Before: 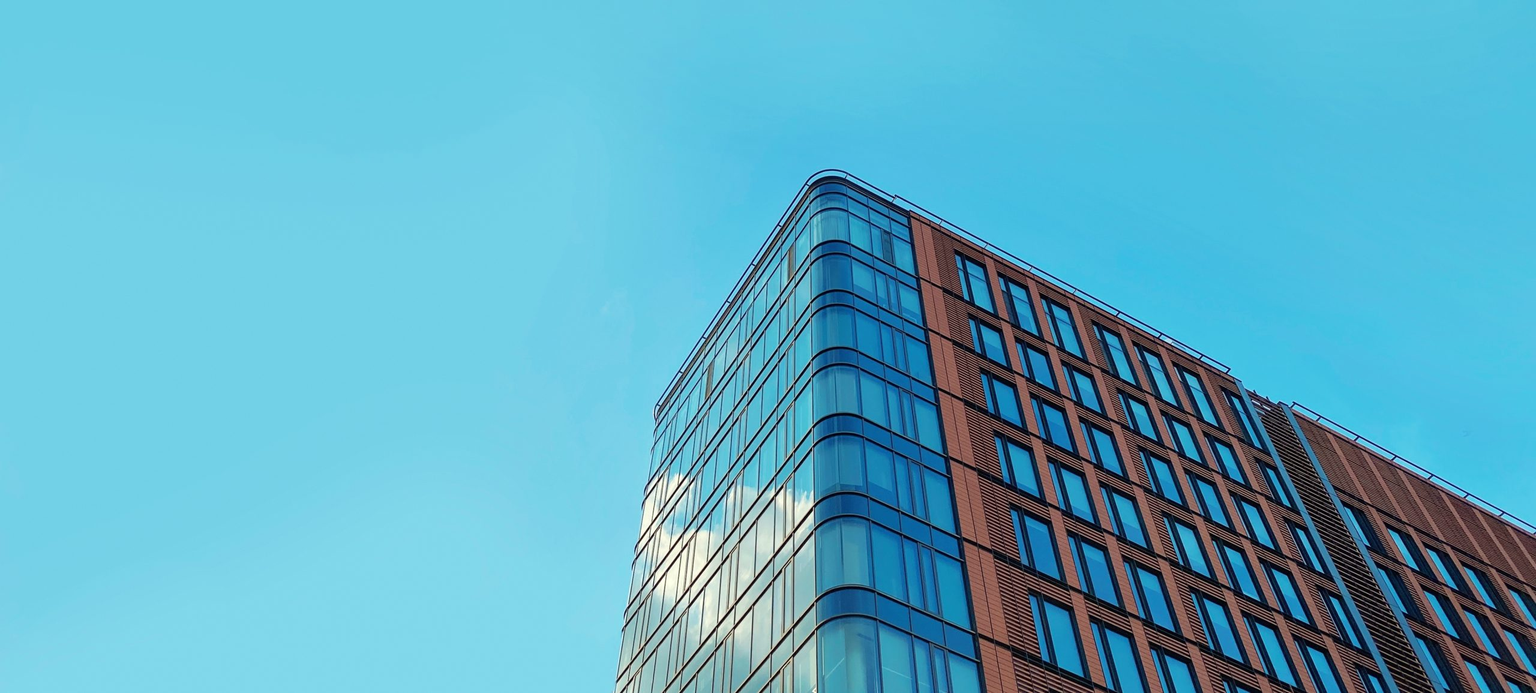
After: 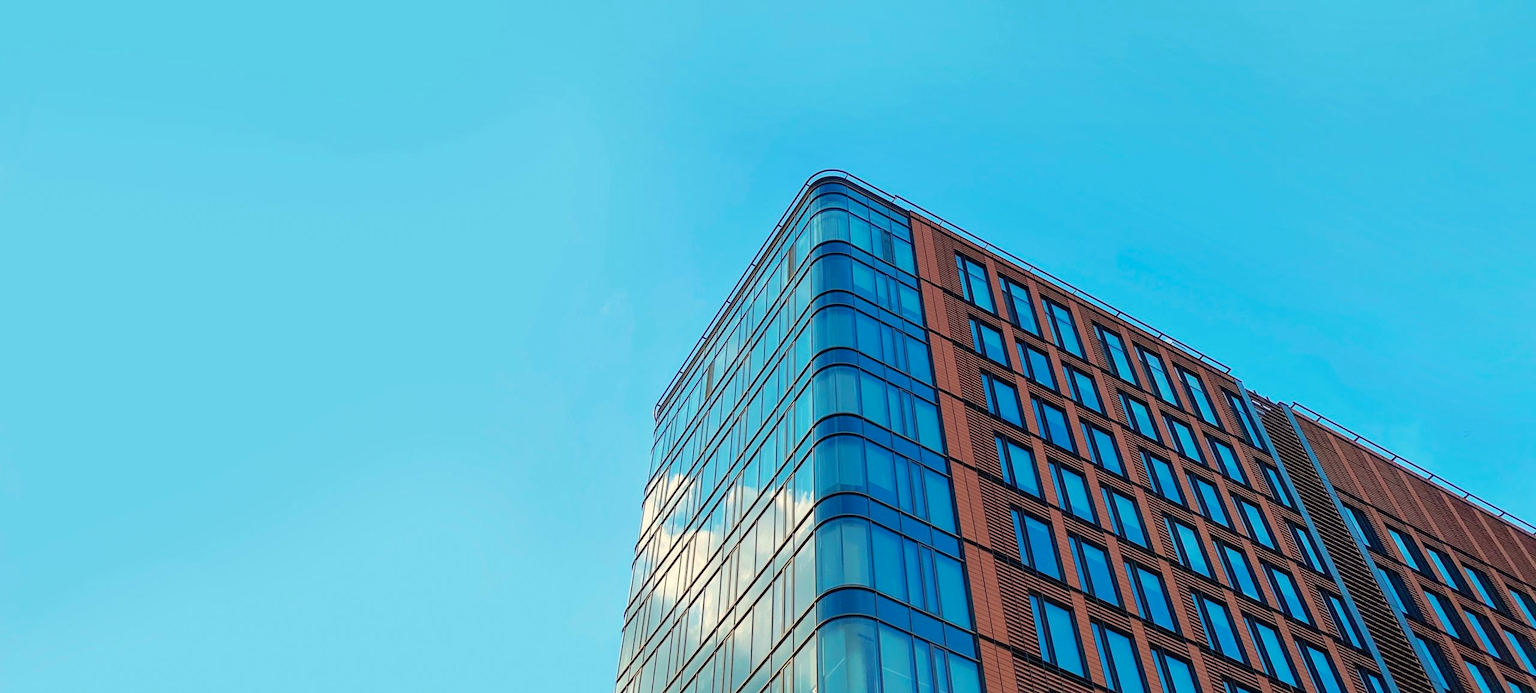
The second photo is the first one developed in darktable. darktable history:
color correction: highlights a* 3.22, highlights b* 1.93, saturation 1.19
